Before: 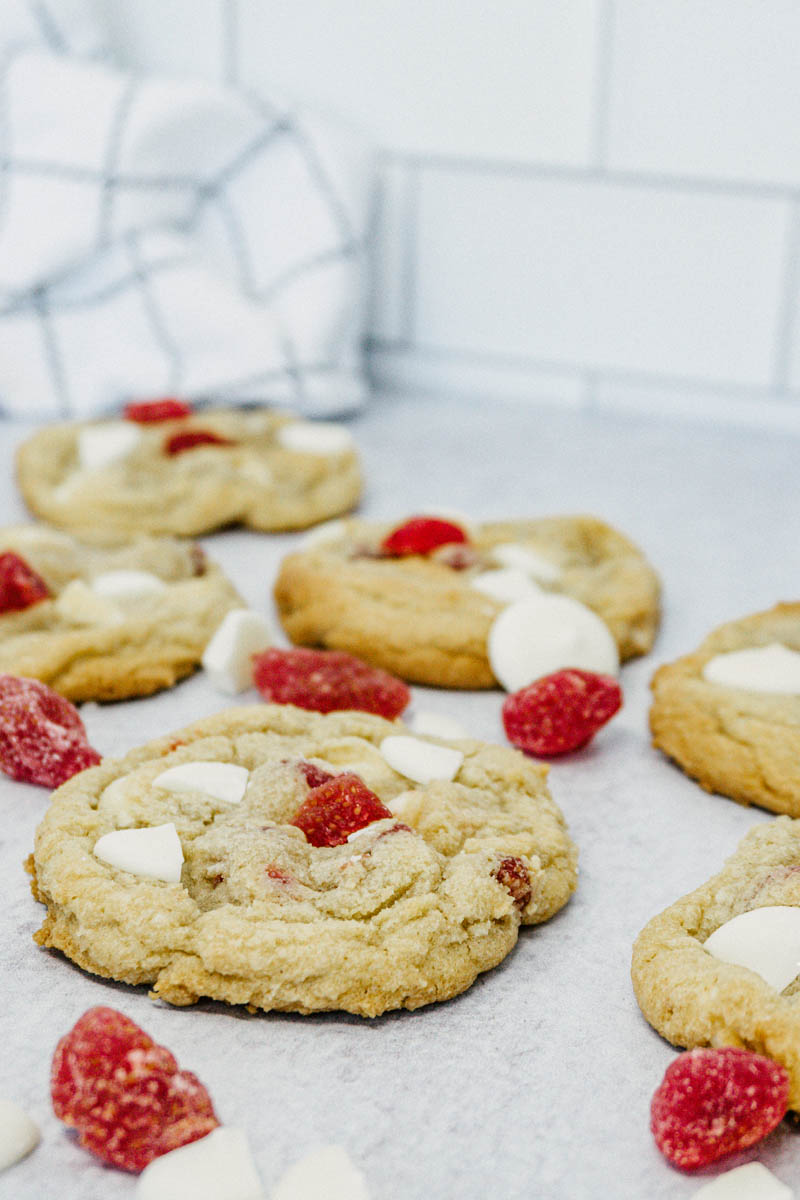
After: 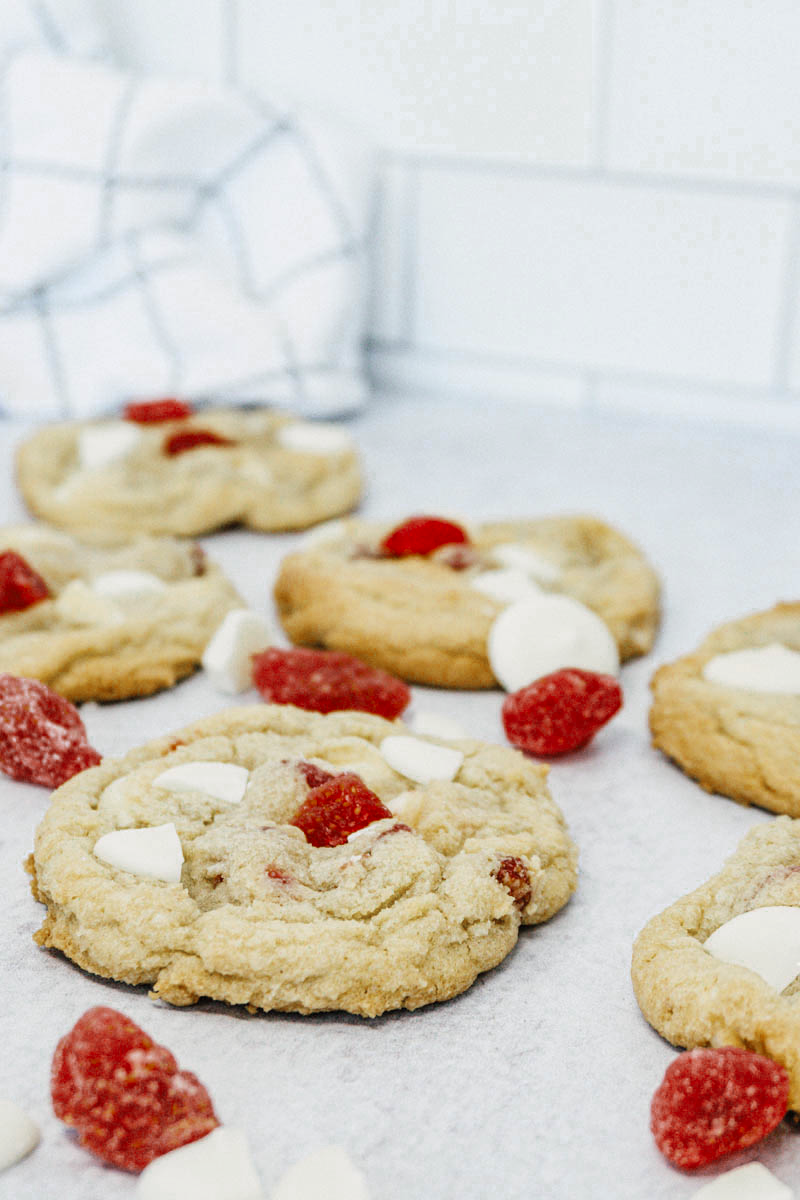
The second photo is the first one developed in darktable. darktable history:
color zones: curves: ch0 [(0, 0.5) (0.125, 0.4) (0.25, 0.5) (0.375, 0.4) (0.5, 0.4) (0.625, 0.6) (0.75, 0.6) (0.875, 0.5)]; ch1 [(0, 0.35) (0.125, 0.45) (0.25, 0.35) (0.375, 0.35) (0.5, 0.35) (0.625, 0.35) (0.75, 0.45) (0.875, 0.35)]; ch2 [(0, 0.6) (0.125, 0.5) (0.25, 0.5) (0.375, 0.6) (0.5, 0.6) (0.625, 0.5) (0.75, 0.5) (0.875, 0.5)]
contrast brightness saturation: brightness 0.09, saturation 0.19
